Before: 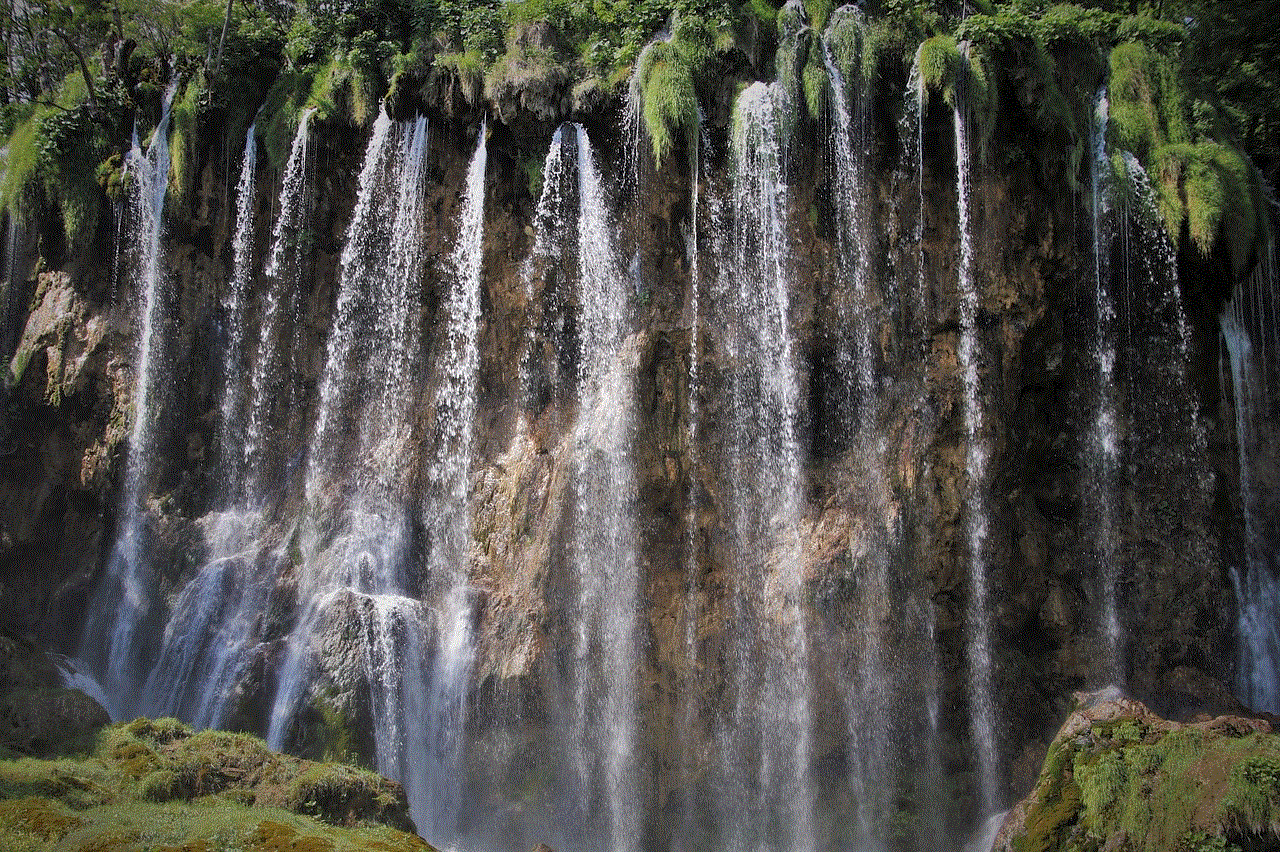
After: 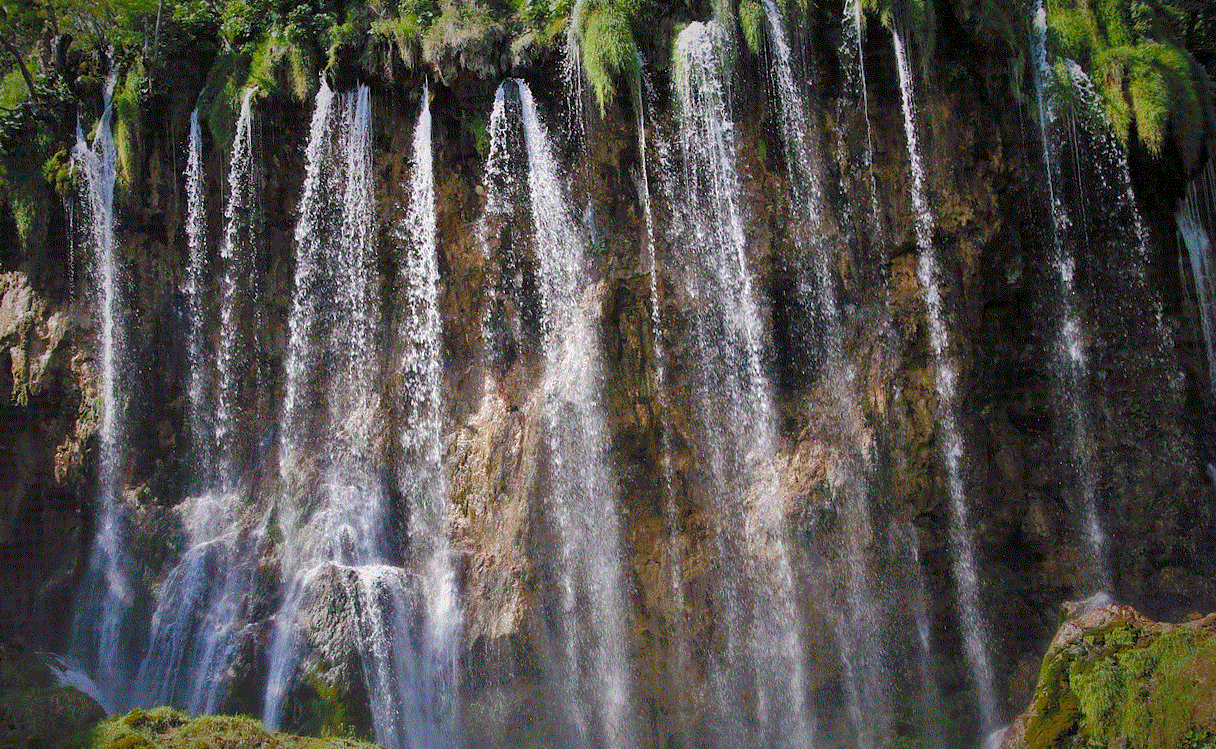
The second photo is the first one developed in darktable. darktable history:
rotate and perspective: rotation -5°, crop left 0.05, crop right 0.952, crop top 0.11, crop bottom 0.89
color balance rgb: perceptual saturation grading › global saturation 20%, perceptual saturation grading › highlights -25%, perceptual saturation grading › shadows 50%
